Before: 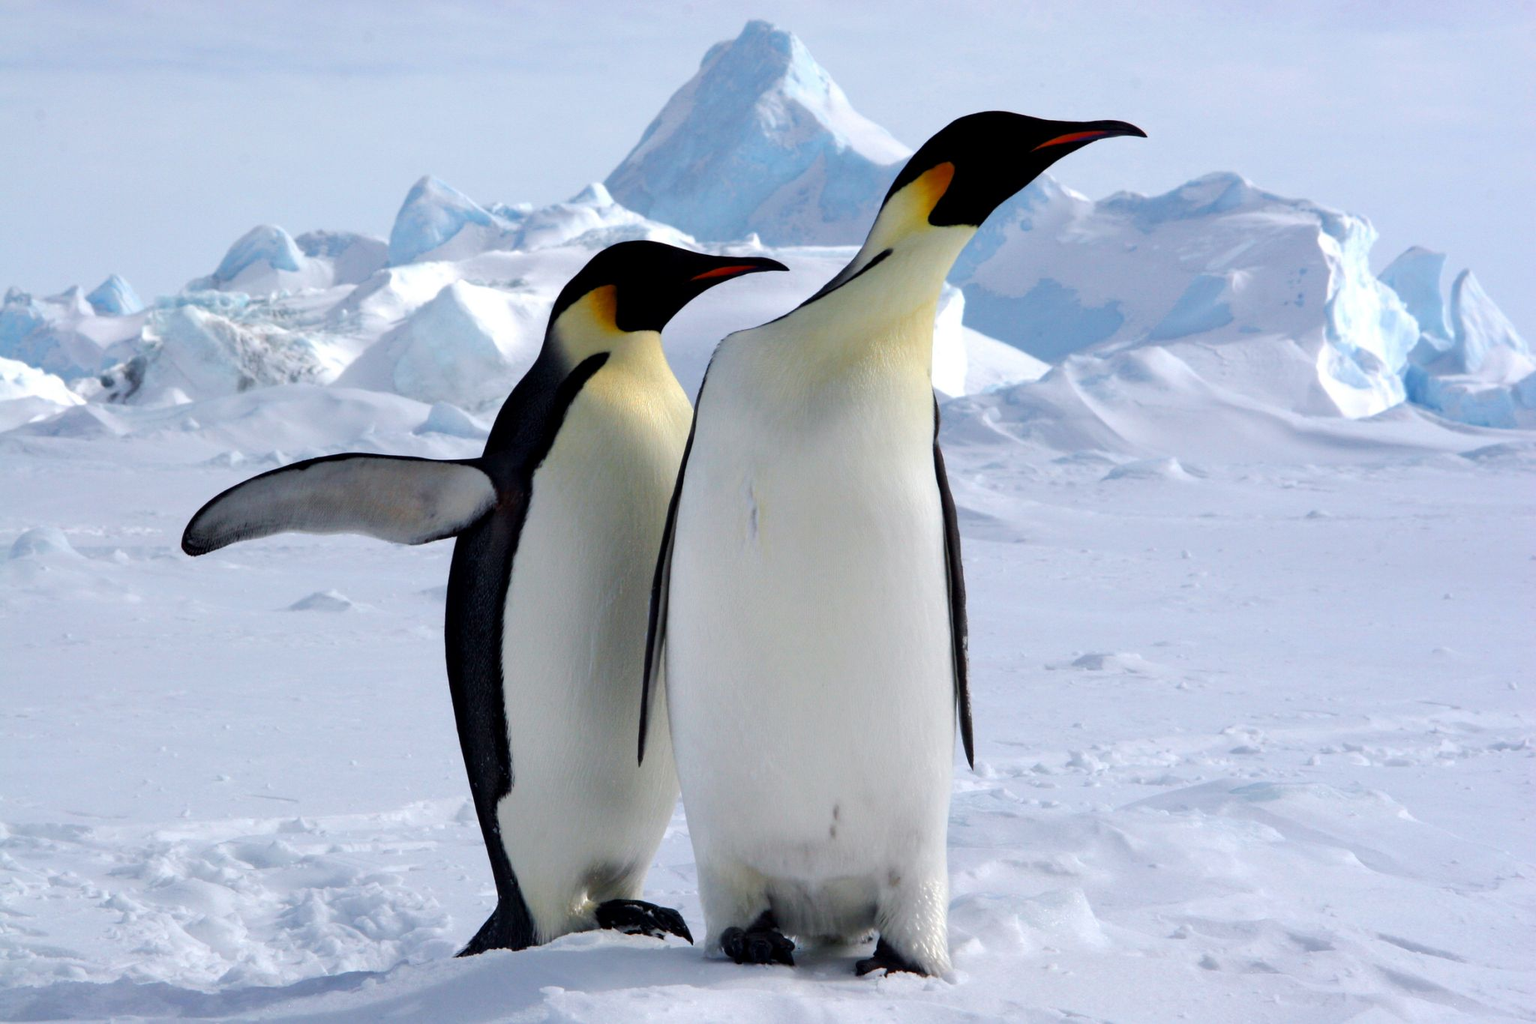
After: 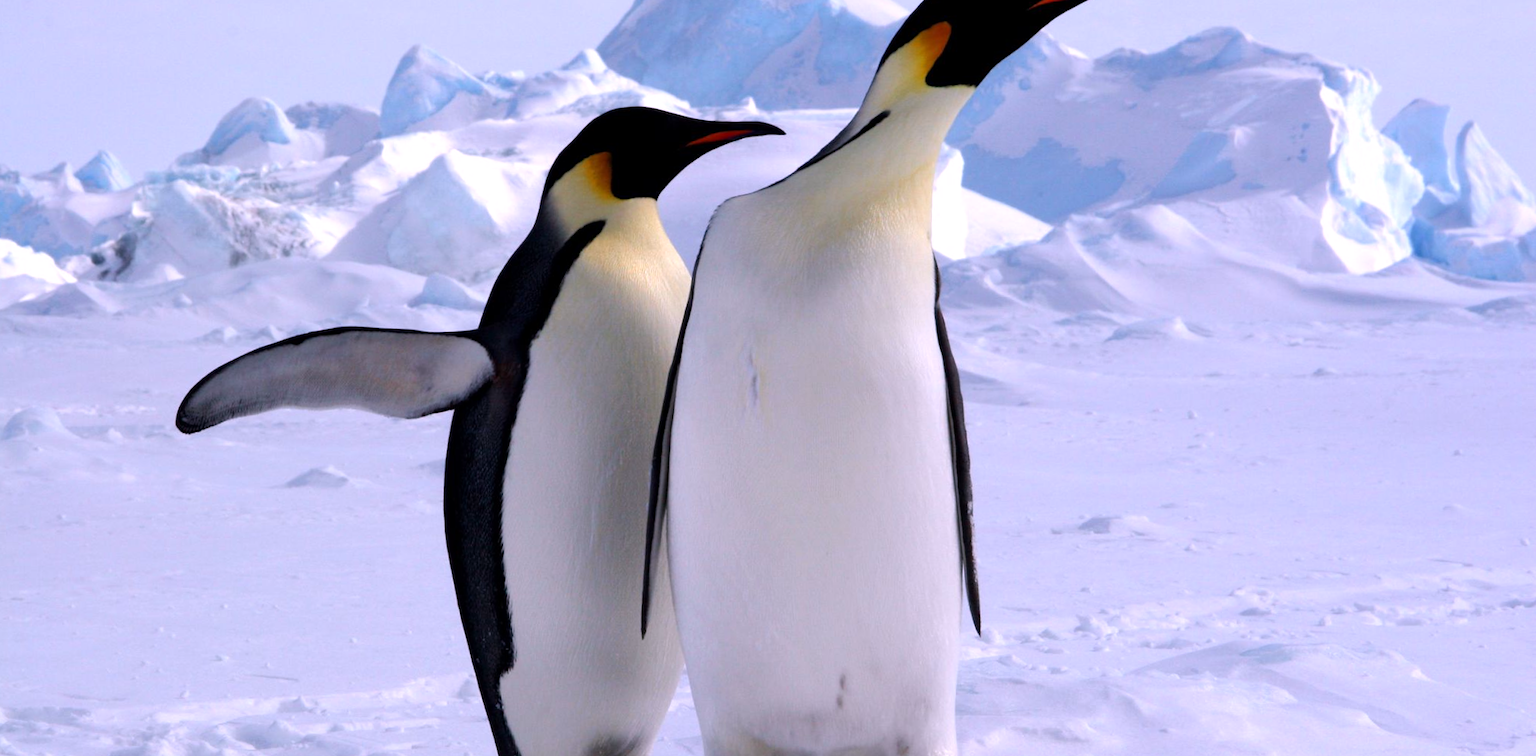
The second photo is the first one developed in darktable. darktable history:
white balance: red 1.066, blue 1.119
rotate and perspective: rotation -1°, crop left 0.011, crop right 0.989, crop top 0.025, crop bottom 0.975
crop and rotate: top 12.5%, bottom 12.5%
